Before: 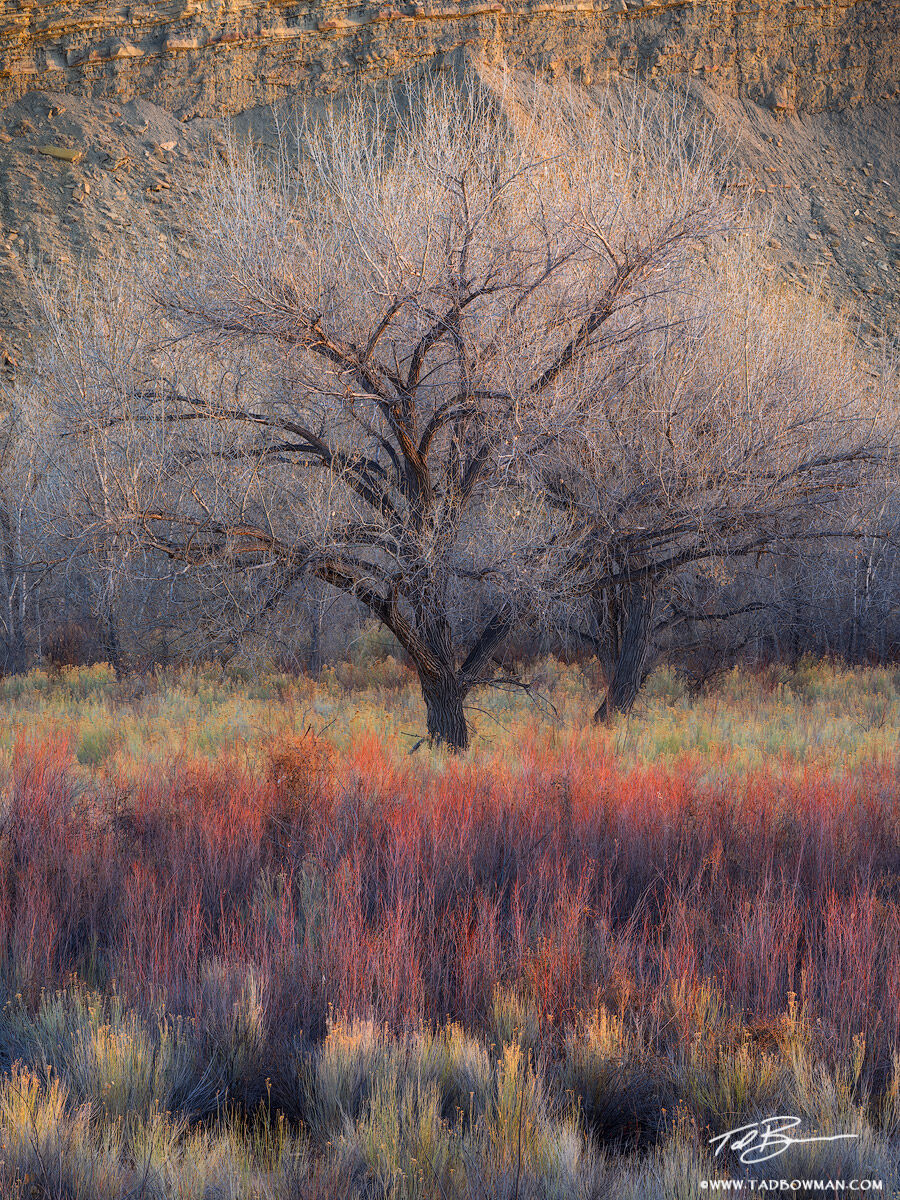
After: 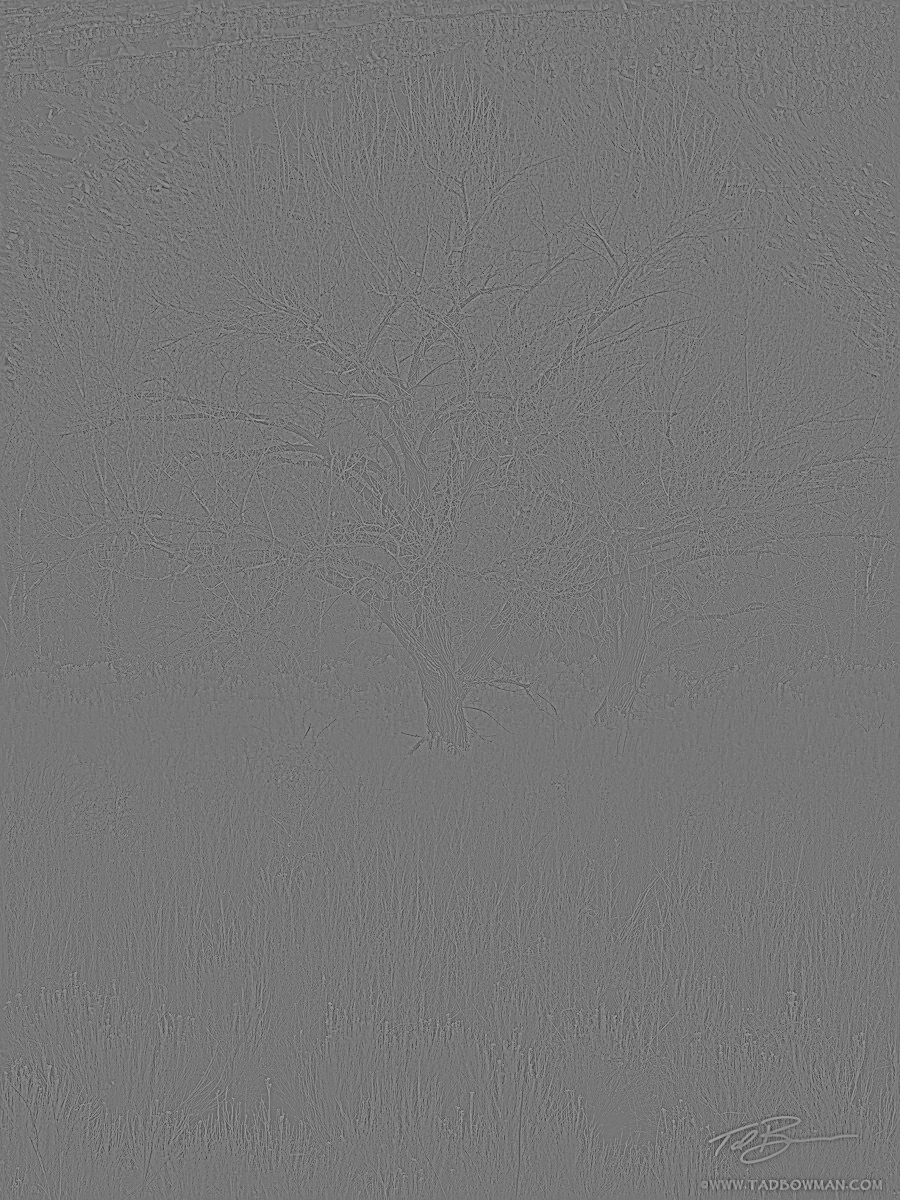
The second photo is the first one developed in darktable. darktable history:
filmic rgb: black relative exposure -7.65 EV, white relative exposure 4.56 EV, hardness 3.61, contrast 1.05
sharpen: on, module defaults
highpass: sharpness 5.84%, contrast boost 8.44%
